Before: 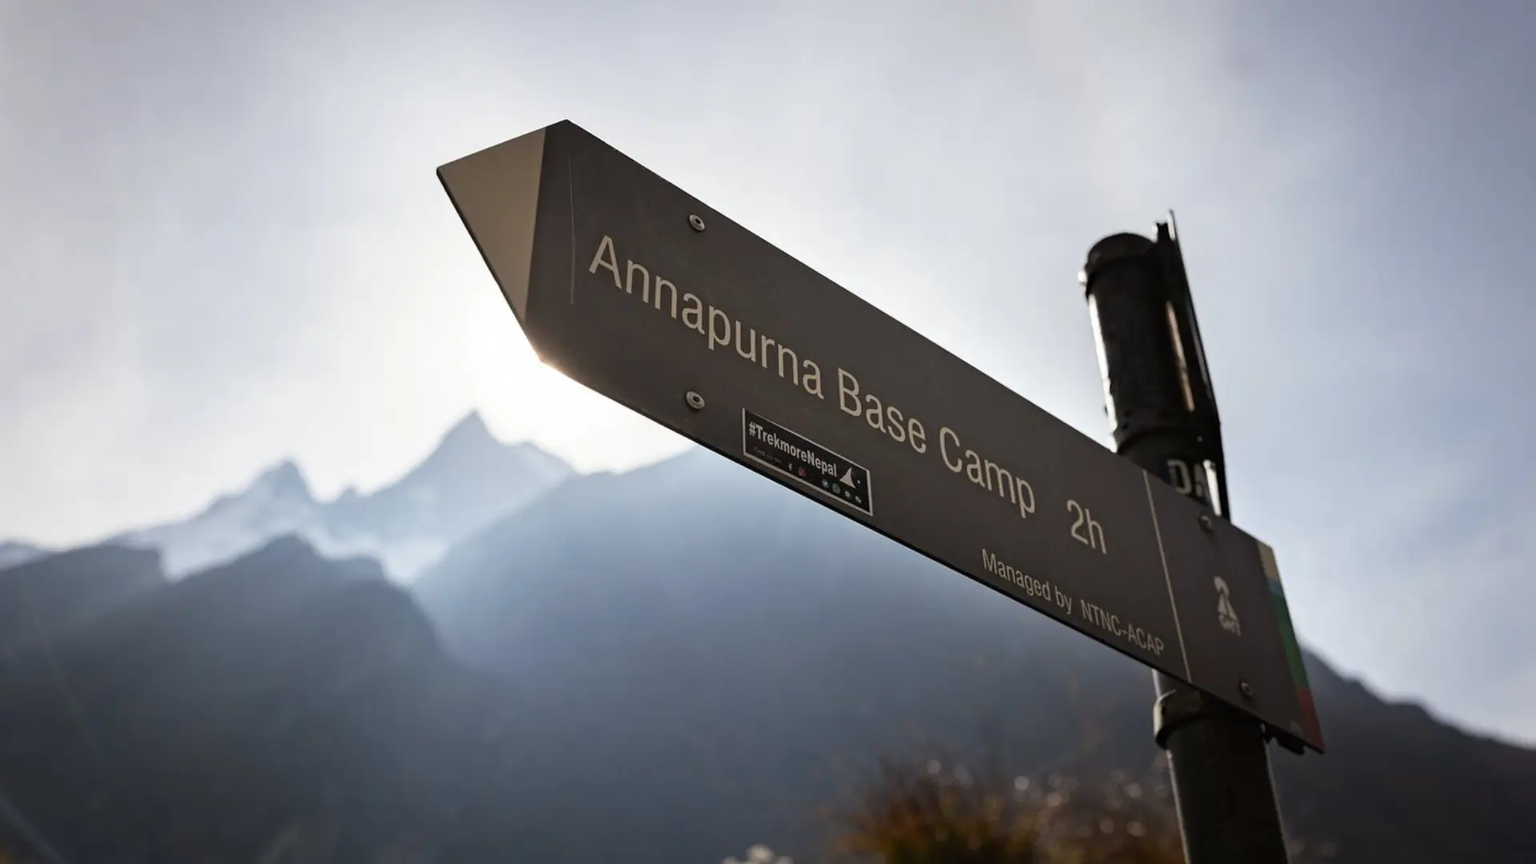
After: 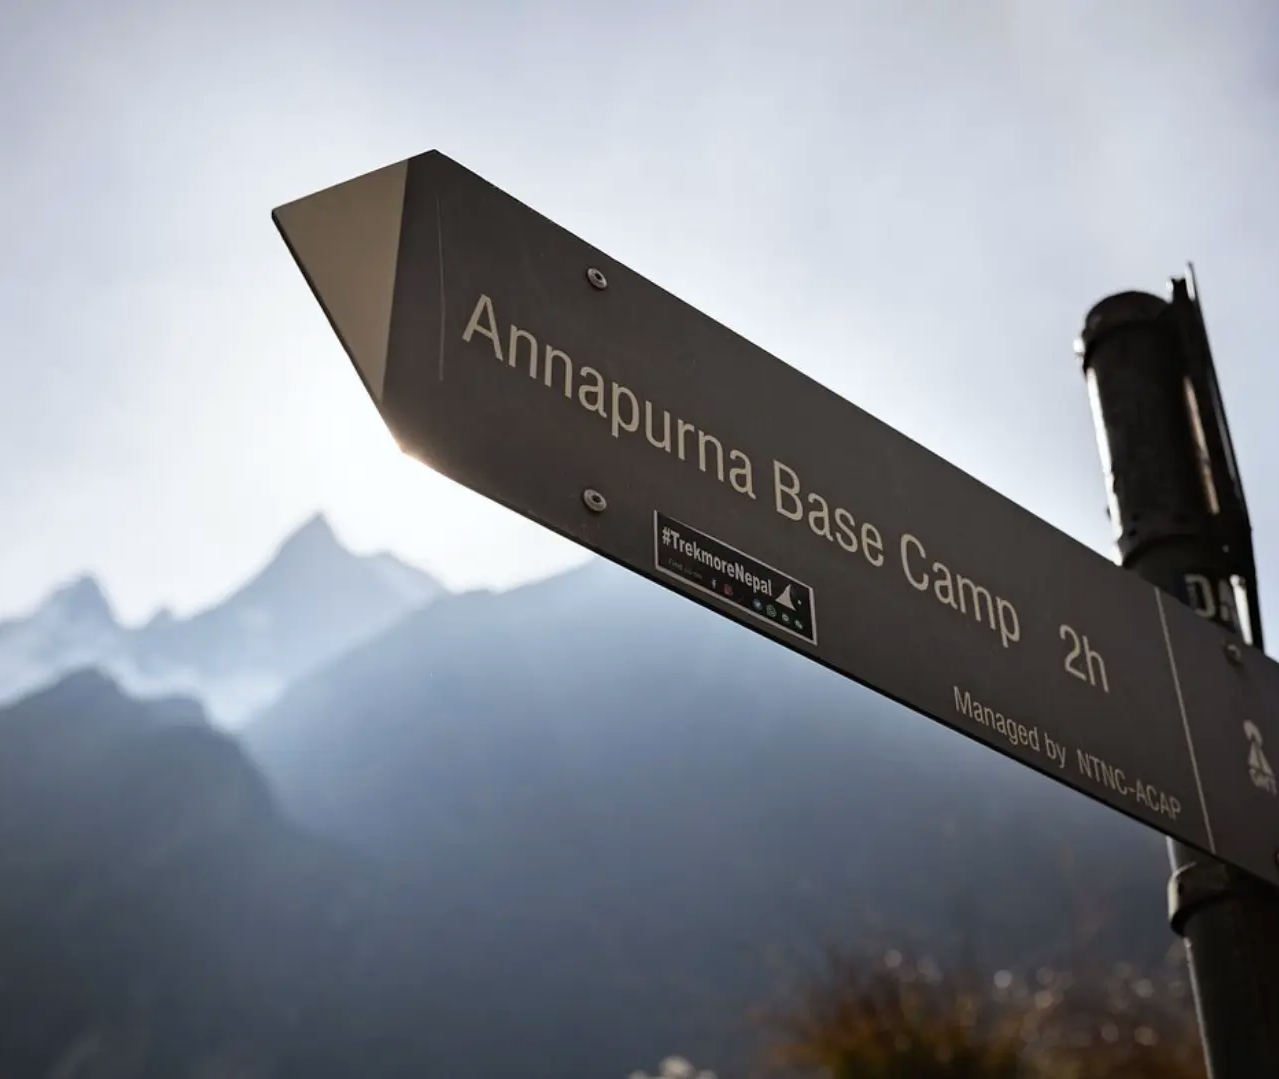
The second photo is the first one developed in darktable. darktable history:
white balance: red 0.988, blue 1.017
crop and rotate: left 14.292%, right 19.041%
